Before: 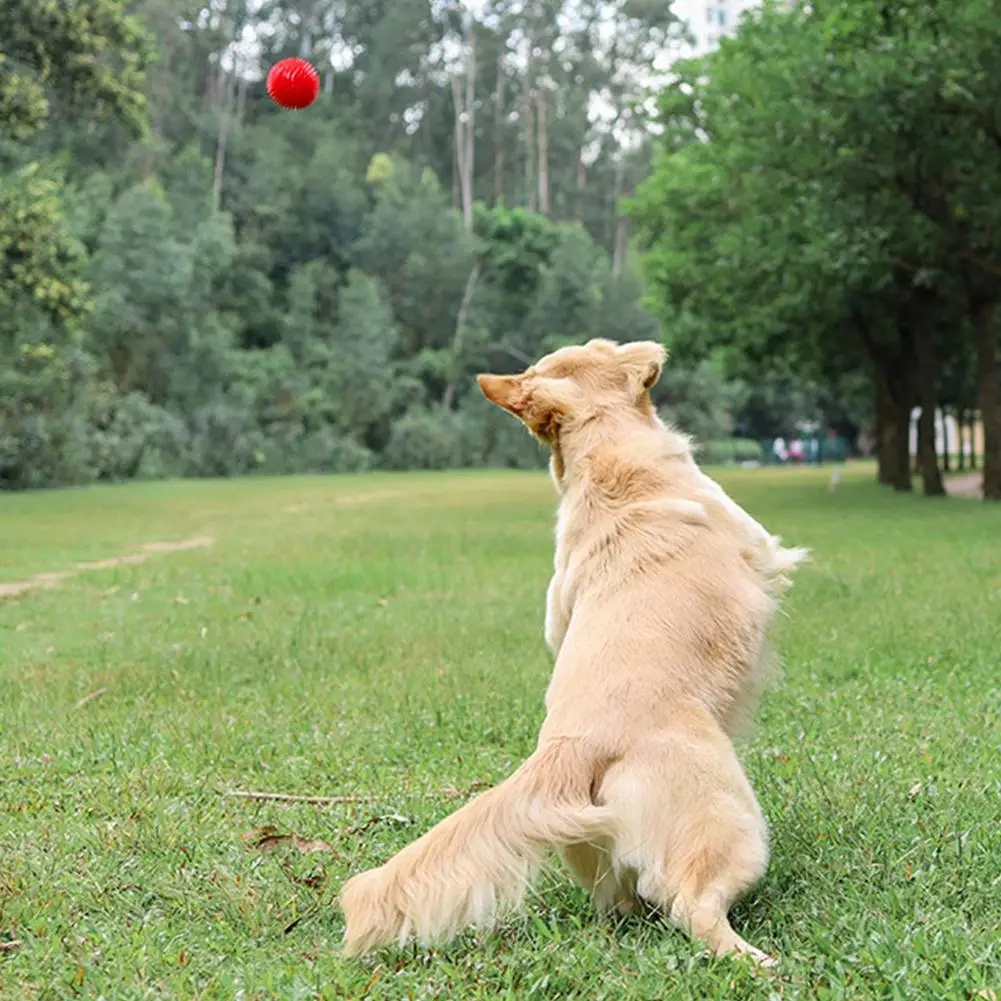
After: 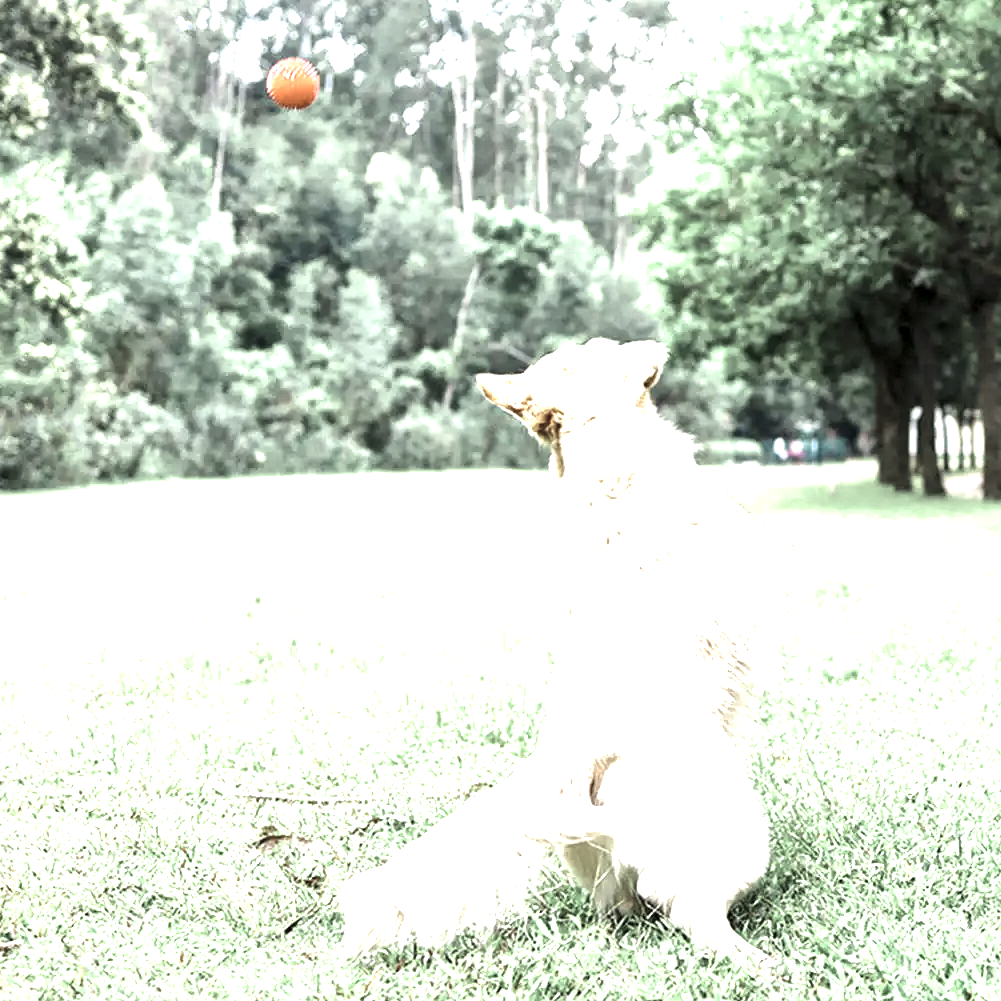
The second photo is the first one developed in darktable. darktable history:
local contrast: mode bilateral grid, contrast 20, coarseness 50, detail 171%, midtone range 0.2
tone equalizer: -8 EV -0.417 EV, -7 EV -0.389 EV, -6 EV -0.333 EV, -5 EV -0.222 EV, -3 EV 0.222 EV, -2 EV 0.333 EV, -1 EV 0.389 EV, +0 EV 0.417 EV, edges refinement/feathering 500, mask exposure compensation -1.57 EV, preserve details no
graduated density: rotation -180°, offset 27.42
exposure: black level correction 0, exposure 1.1 EV, compensate highlight preservation false
color zones: curves: ch0 [(0.25, 0.667) (0.758, 0.368)]; ch1 [(0.215, 0.245) (0.761, 0.373)]; ch2 [(0.247, 0.554) (0.761, 0.436)]
